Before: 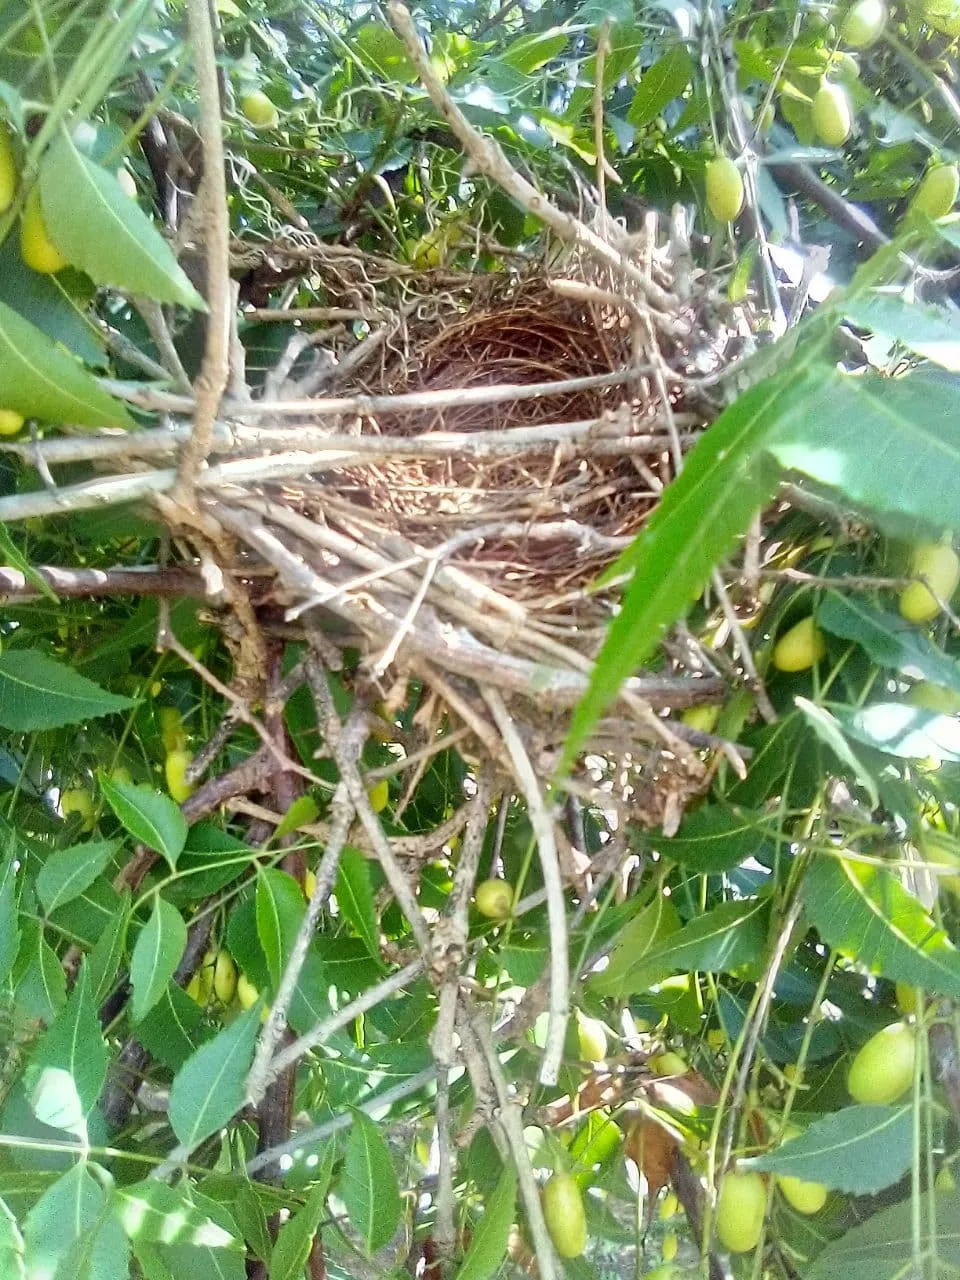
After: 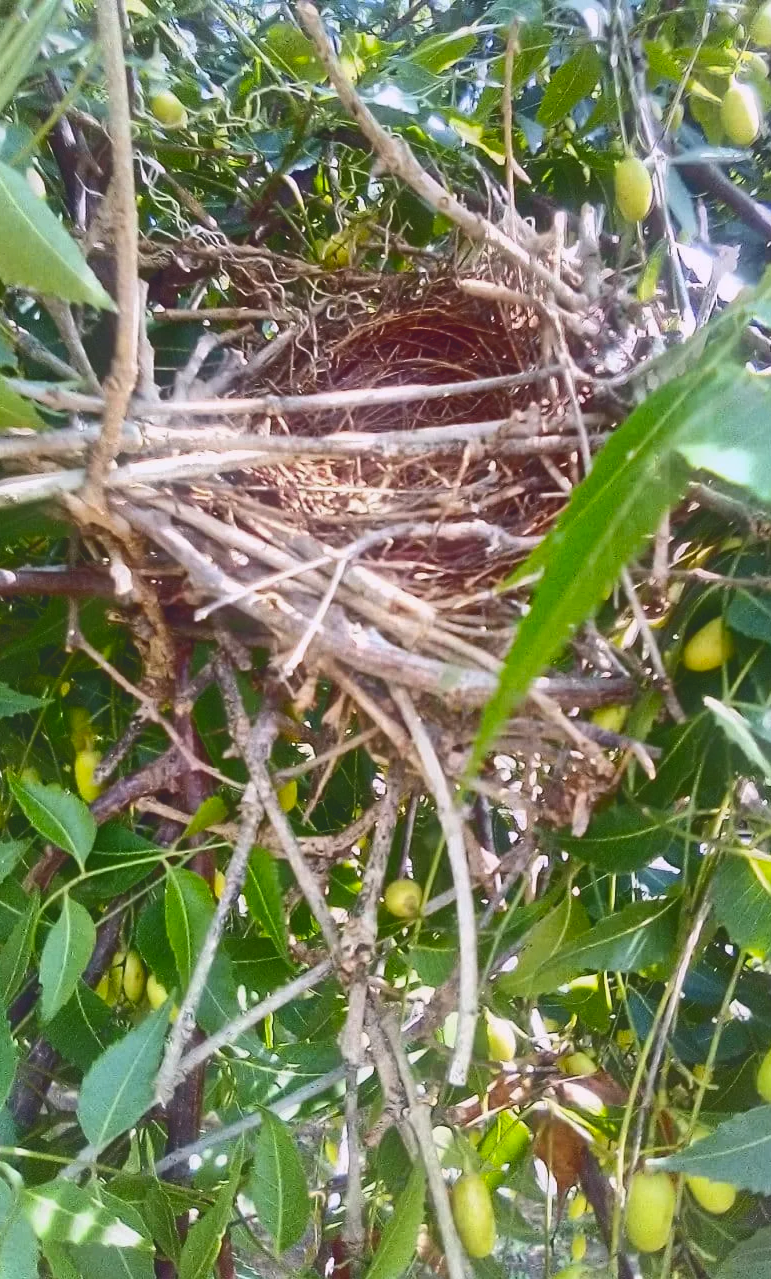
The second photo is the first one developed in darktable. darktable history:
crop and rotate: left 9.506%, right 10.112%
contrast brightness saturation: saturation 0.1
tone curve: curves: ch0 [(0, 0.142) (0.384, 0.314) (0.752, 0.711) (0.991, 0.95)]; ch1 [(0.006, 0.129) (0.346, 0.384) (1, 1)]; ch2 [(0.003, 0.057) (0.261, 0.248) (1, 1)], color space Lab, independent channels, preserve colors none
